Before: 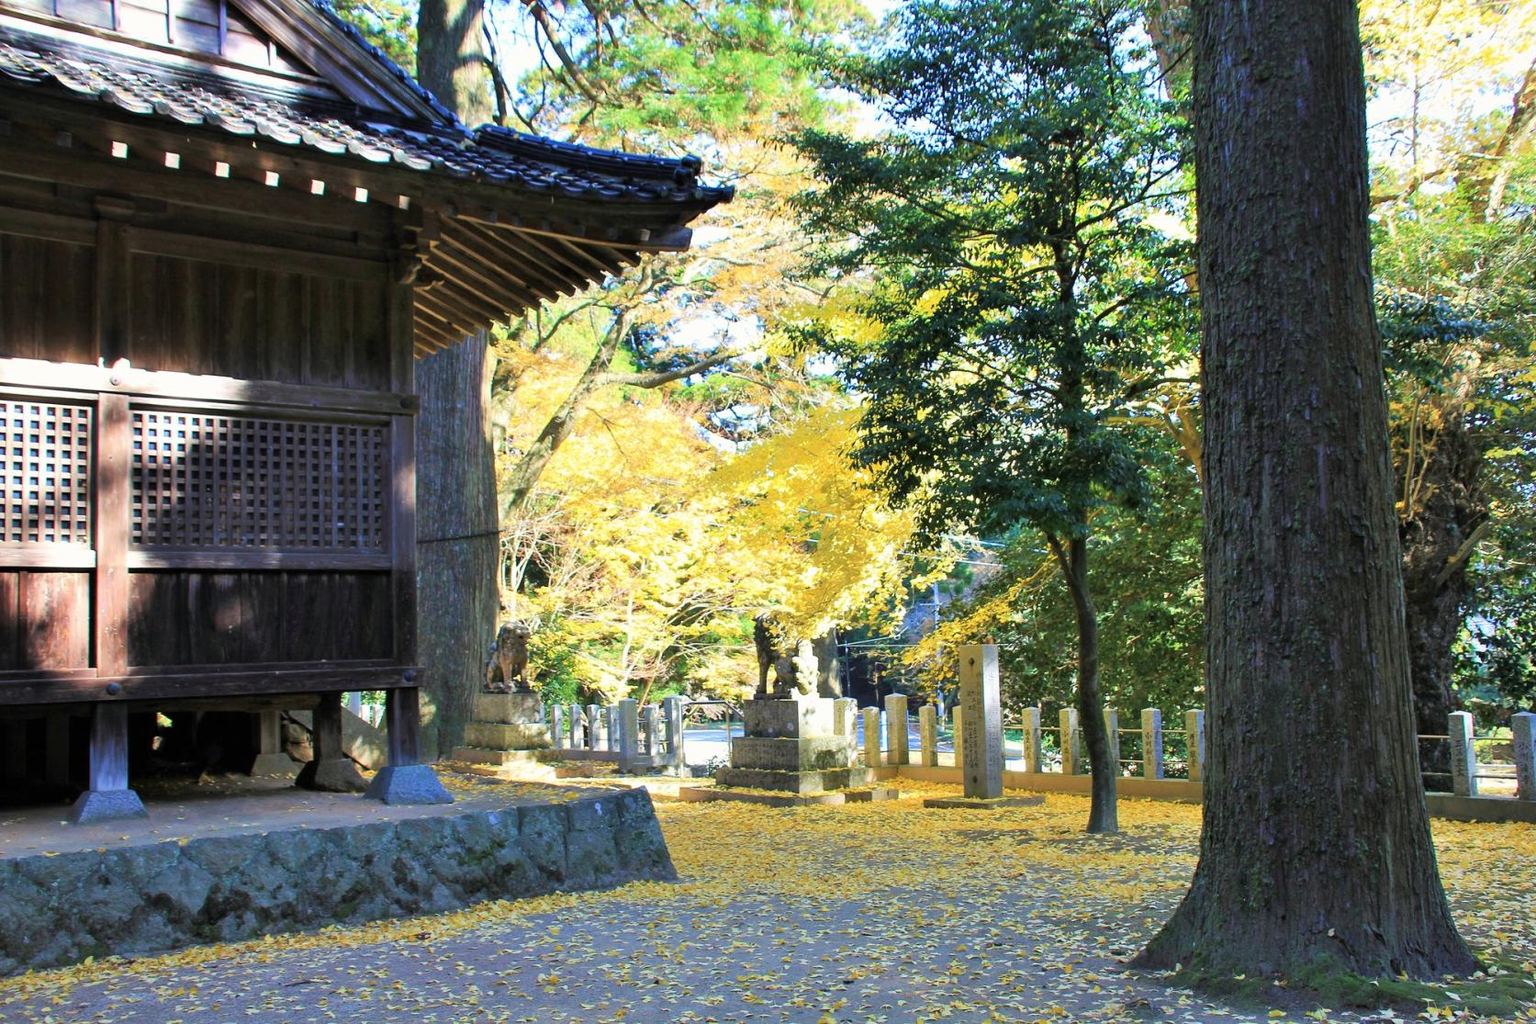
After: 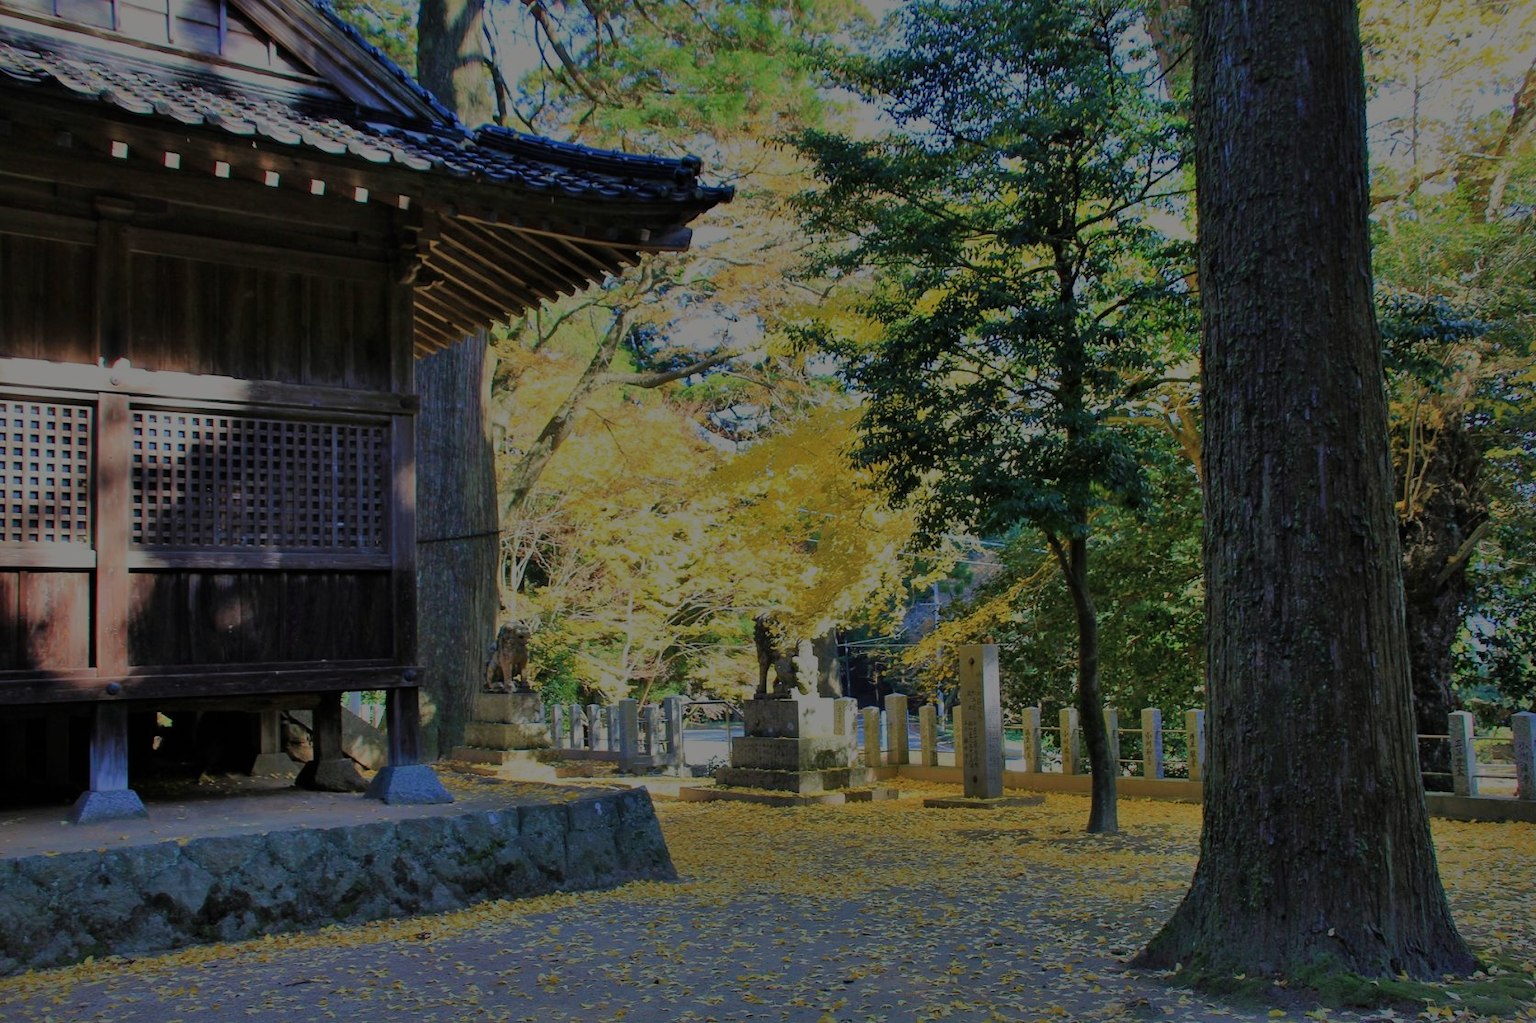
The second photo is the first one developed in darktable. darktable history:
shadows and highlights: highlights -60
exposure: exposure -2.002 EV, compensate highlight preservation false
